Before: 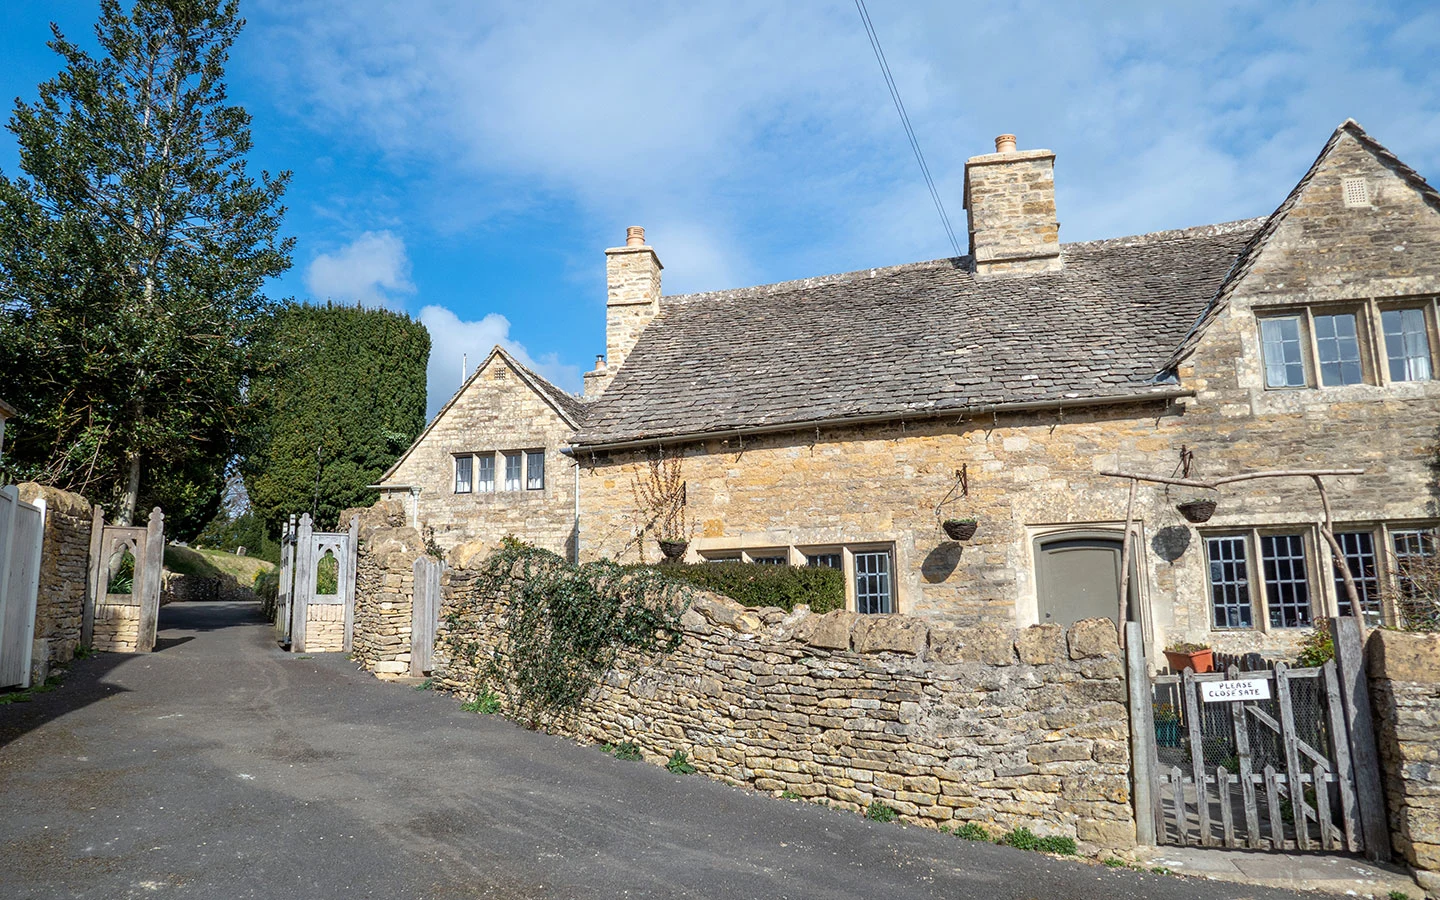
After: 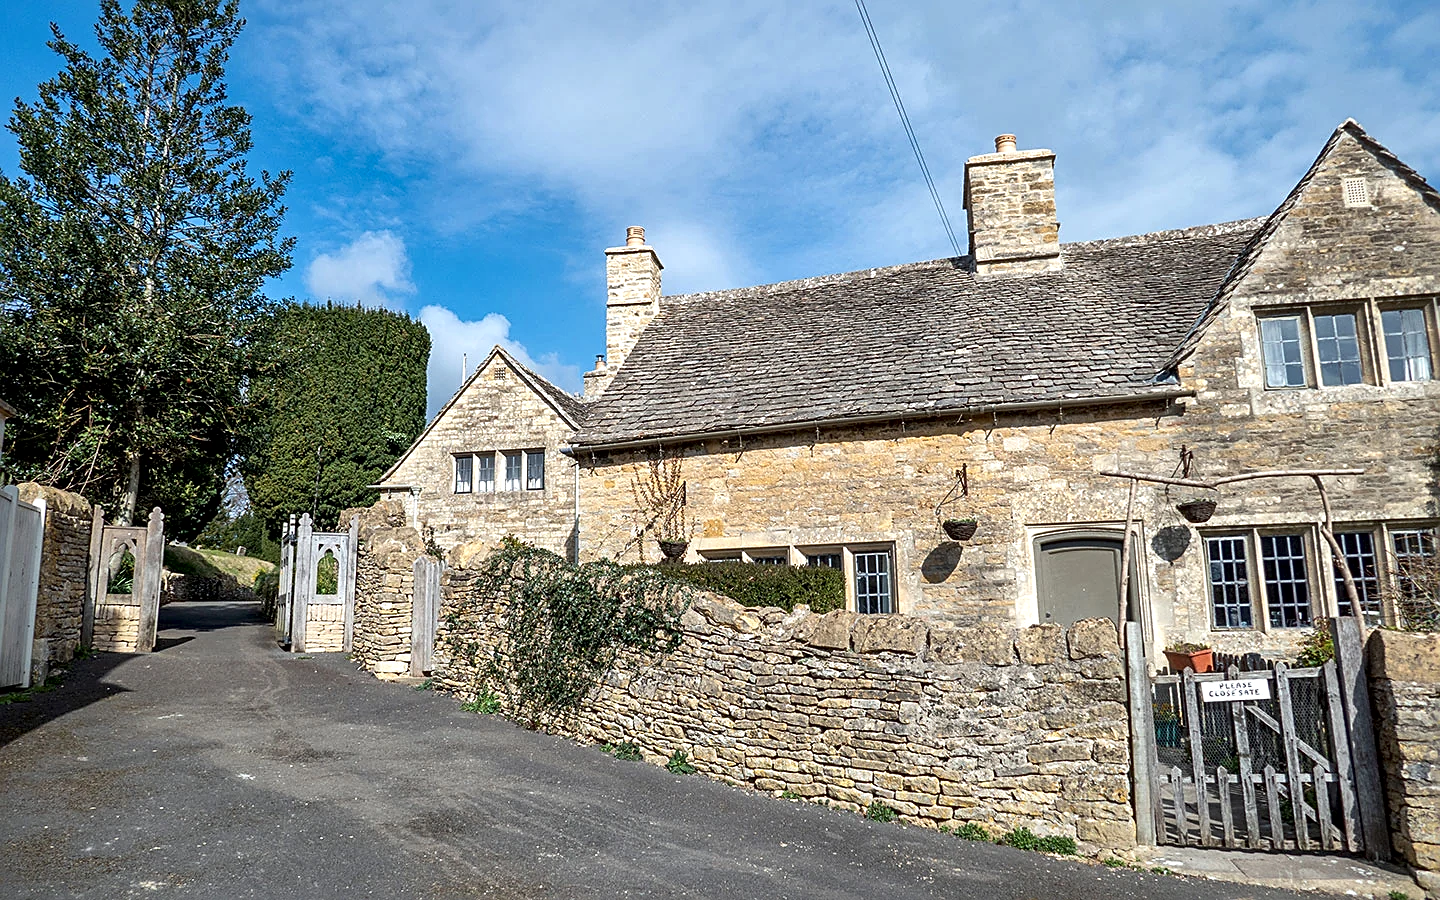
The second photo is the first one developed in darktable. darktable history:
sharpen: on, module defaults
local contrast: mode bilateral grid, contrast 25, coarseness 60, detail 151%, midtone range 0.2
